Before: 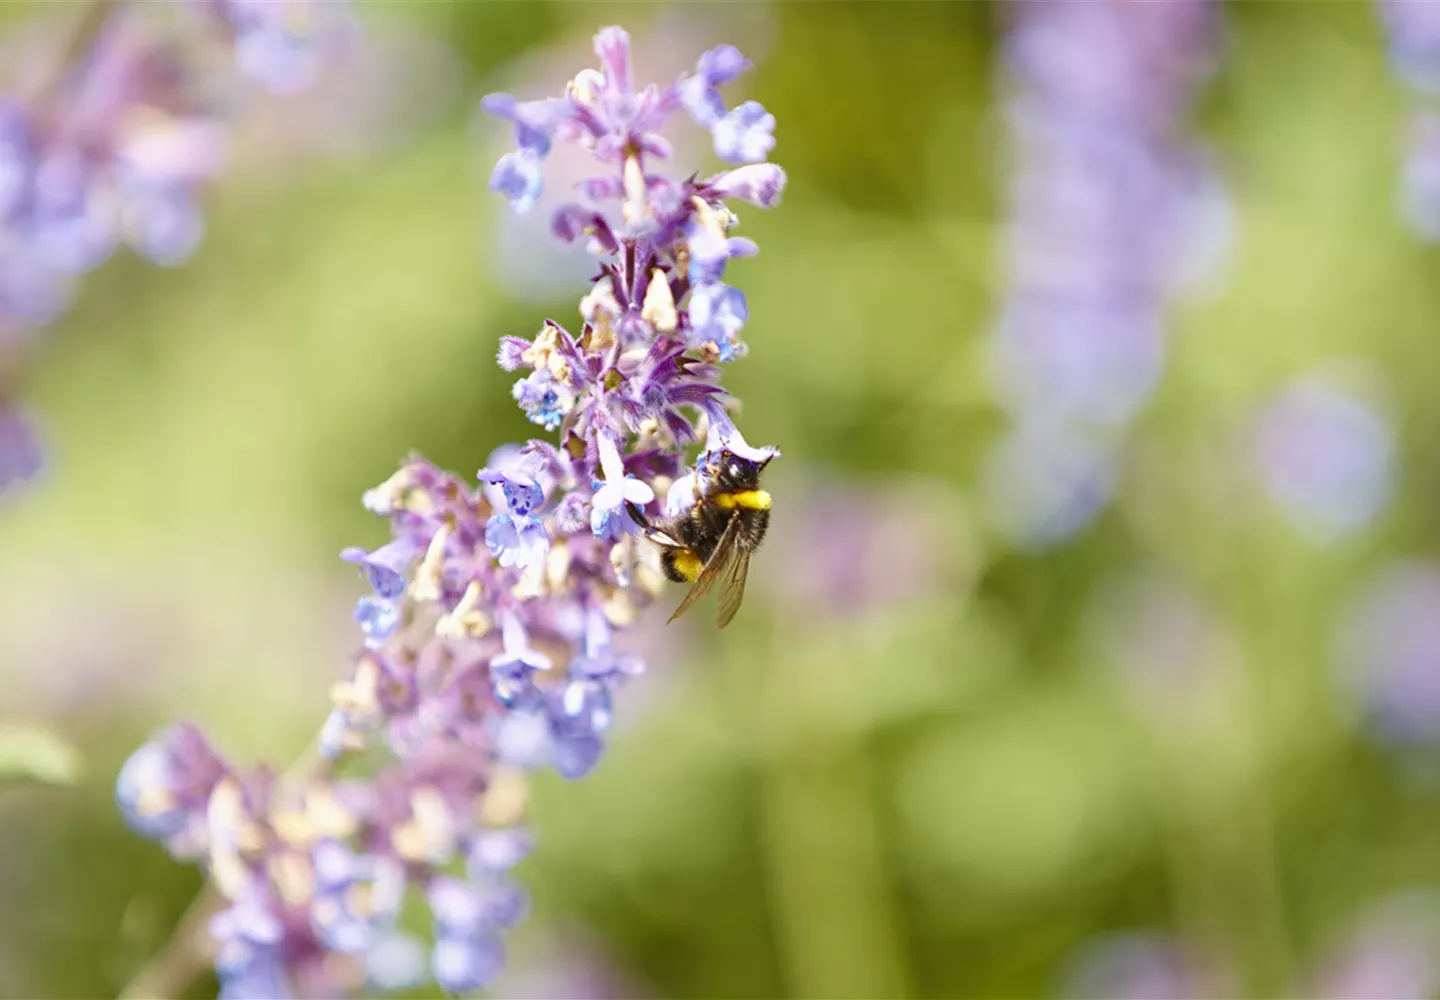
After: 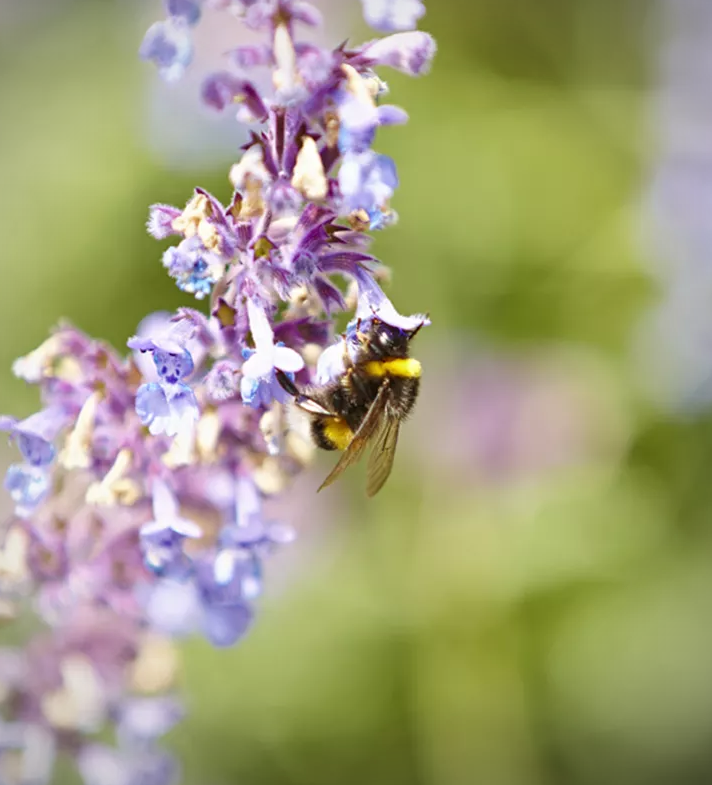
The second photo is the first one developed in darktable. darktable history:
crop and rotate: angle 0.02°, left 24.353%, top 13.219%, right 26.156%, bottom 8.224%
vignetting: fall-off radius 60.92%
